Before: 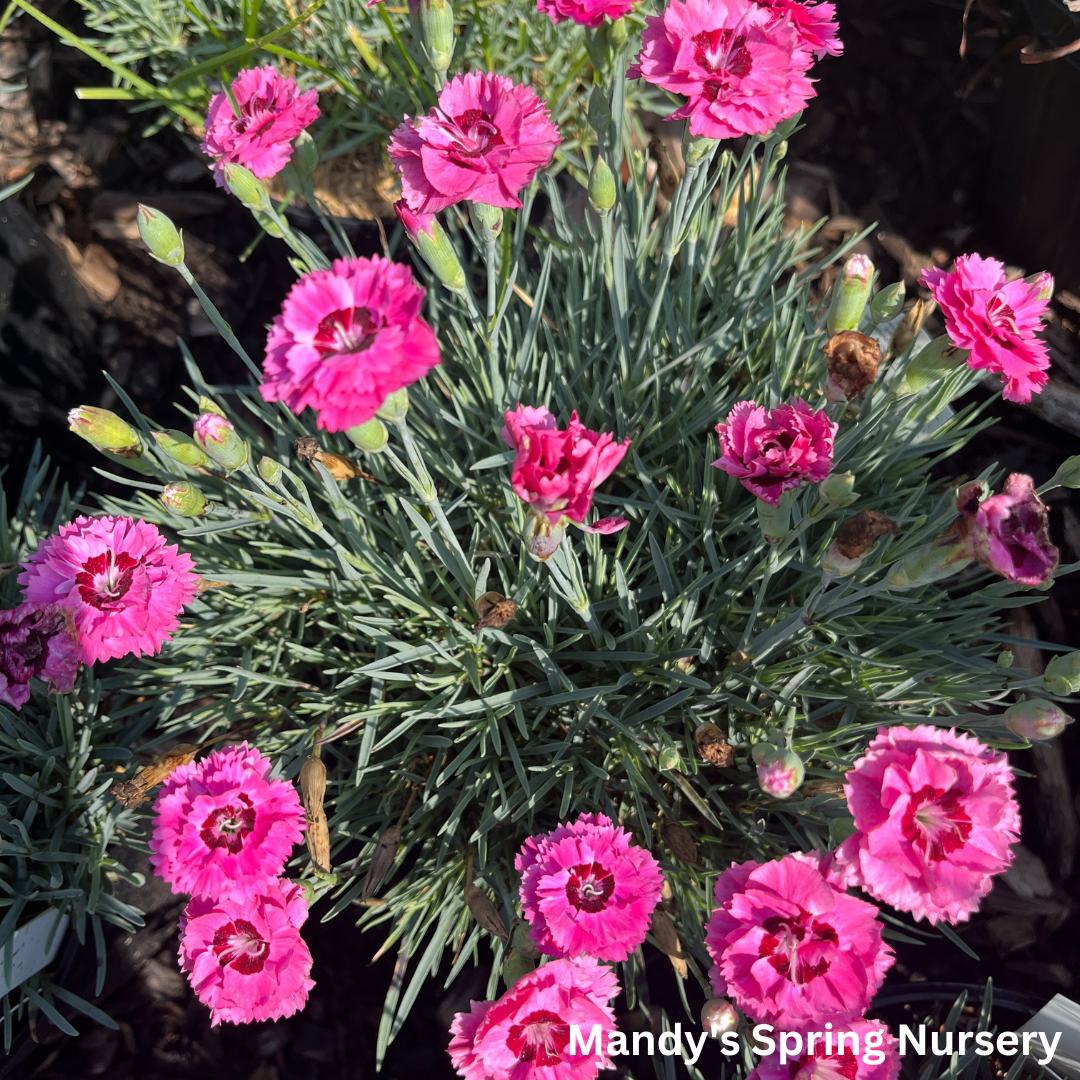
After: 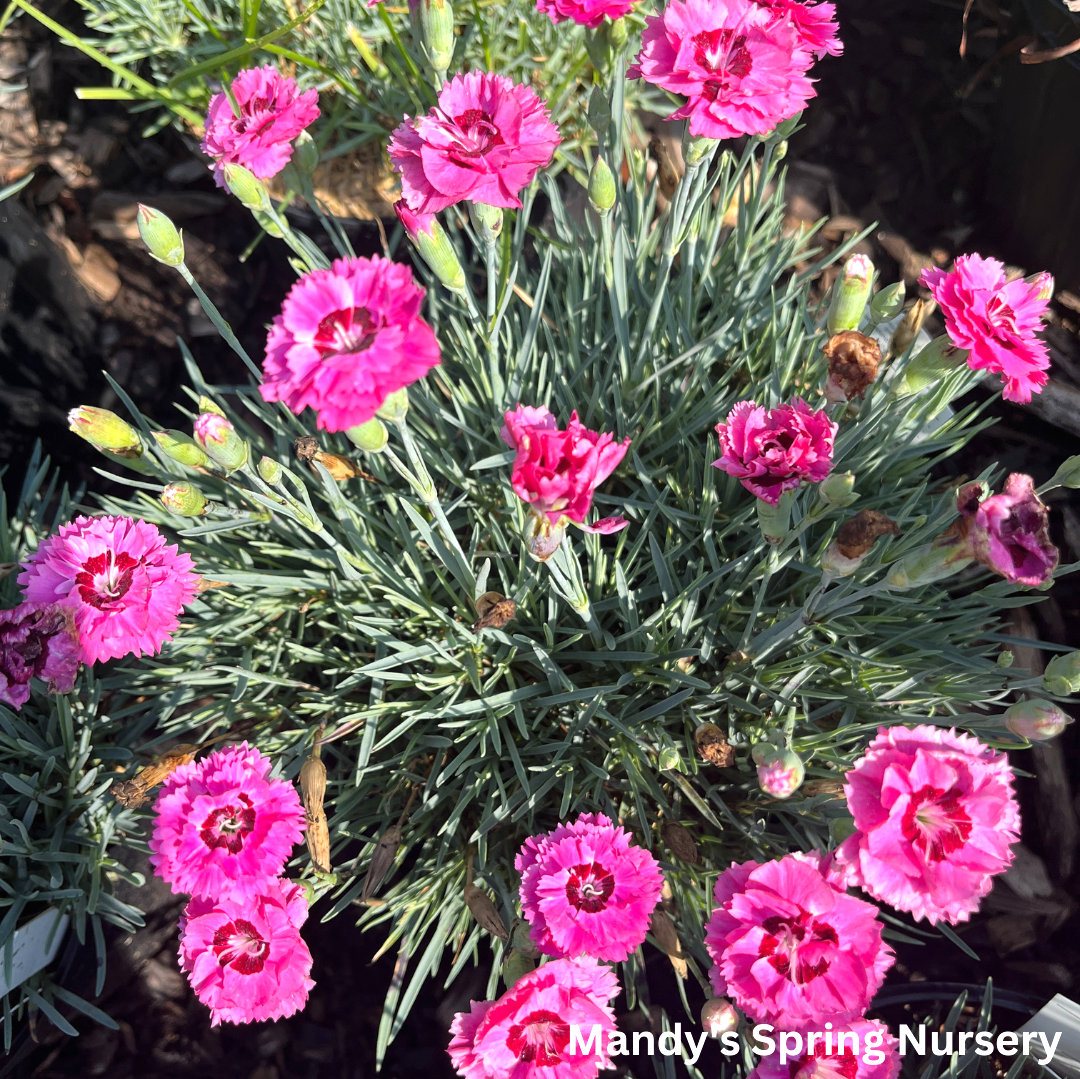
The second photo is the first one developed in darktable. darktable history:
crop: bottom 0.071%
exposure: black level correction 0, exposure 0.5 EV, compensate exposure bias true, compensate highlight preservation false
